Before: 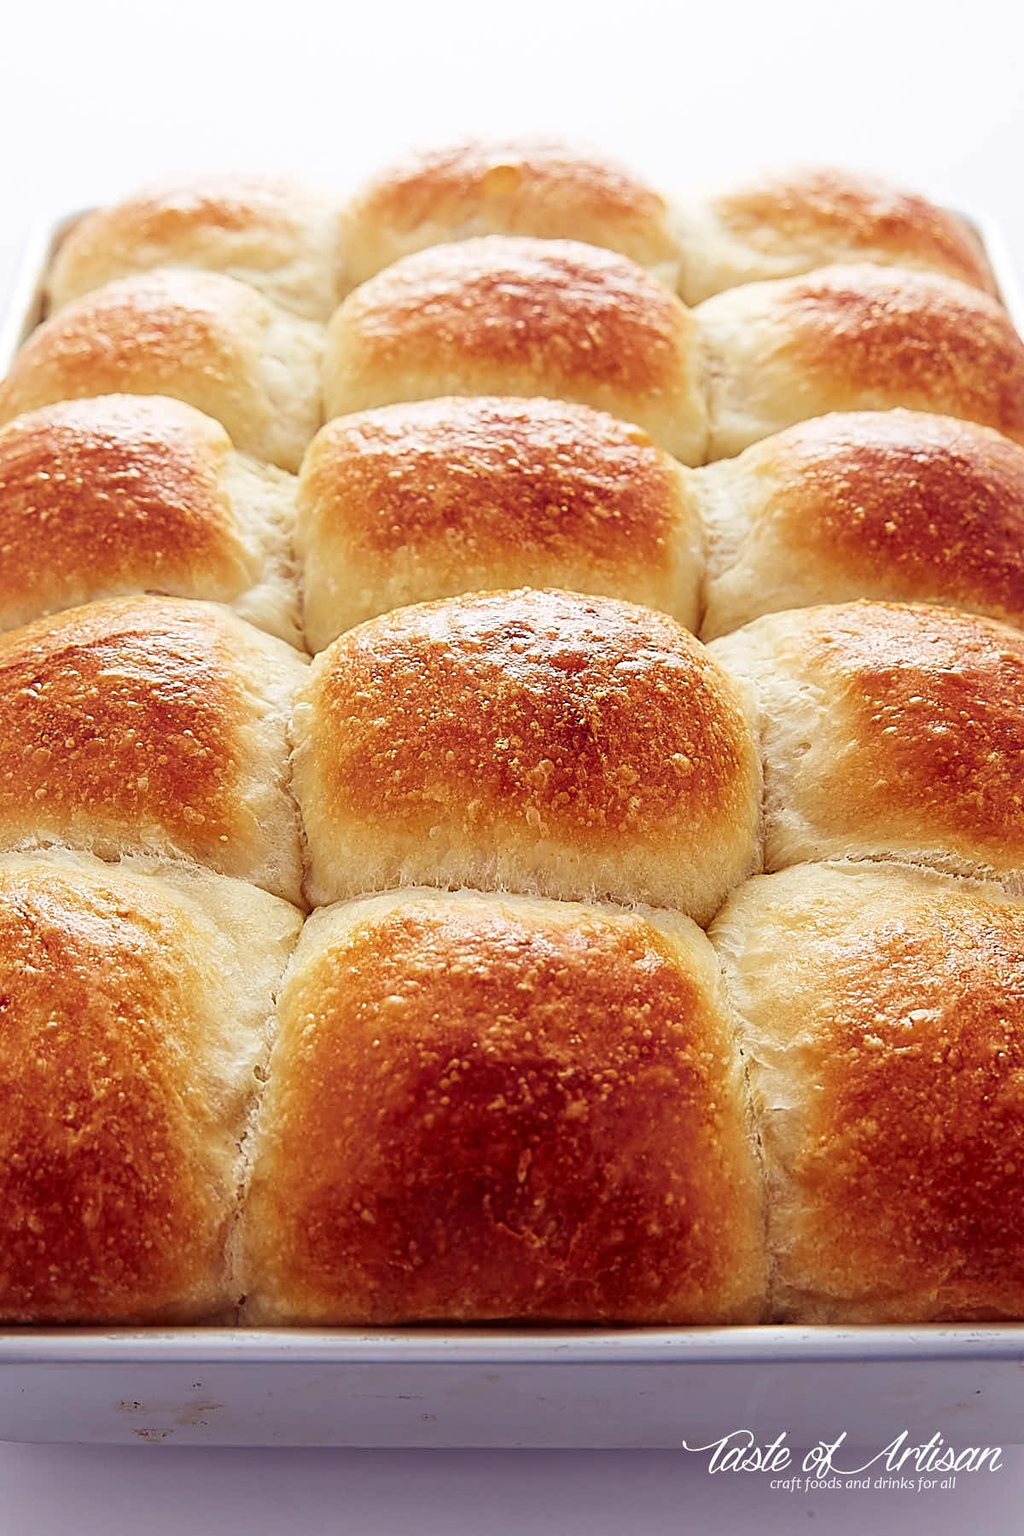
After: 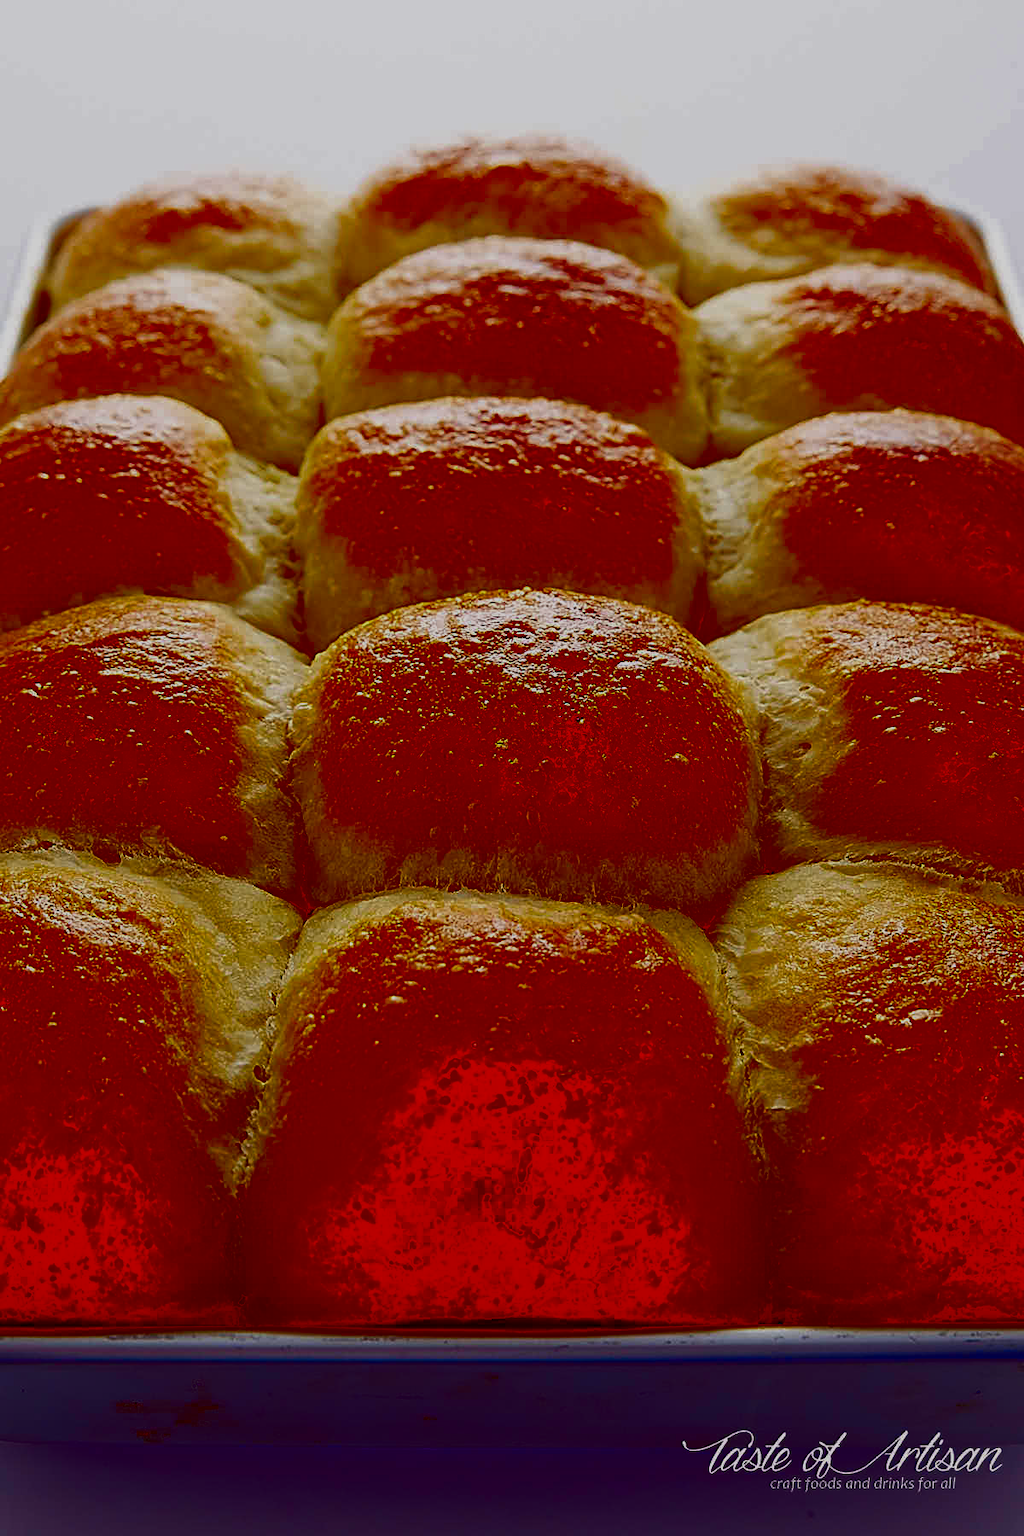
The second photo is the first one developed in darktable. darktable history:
contrast brightness saturation: brightness -1, saturation 1
exposure: black level correction 0.046, exposure -0.228 EV, compensate highlight preservation false
